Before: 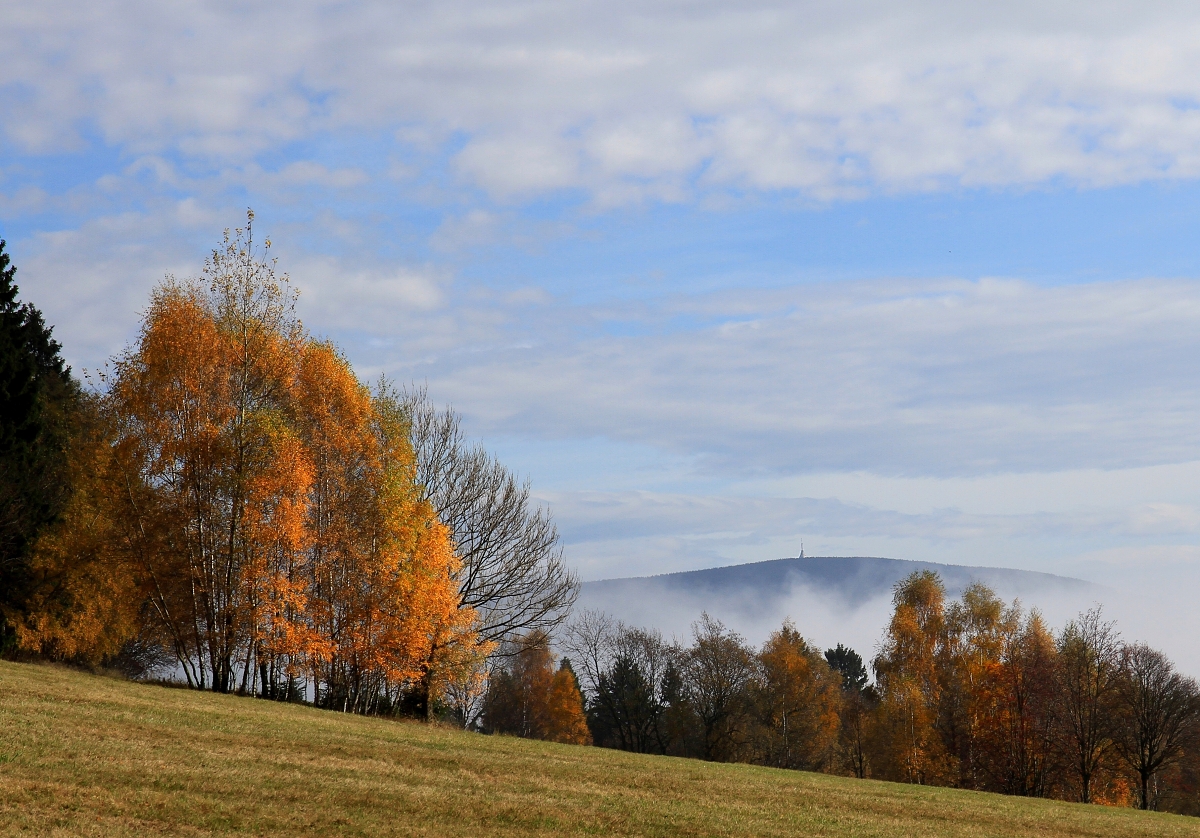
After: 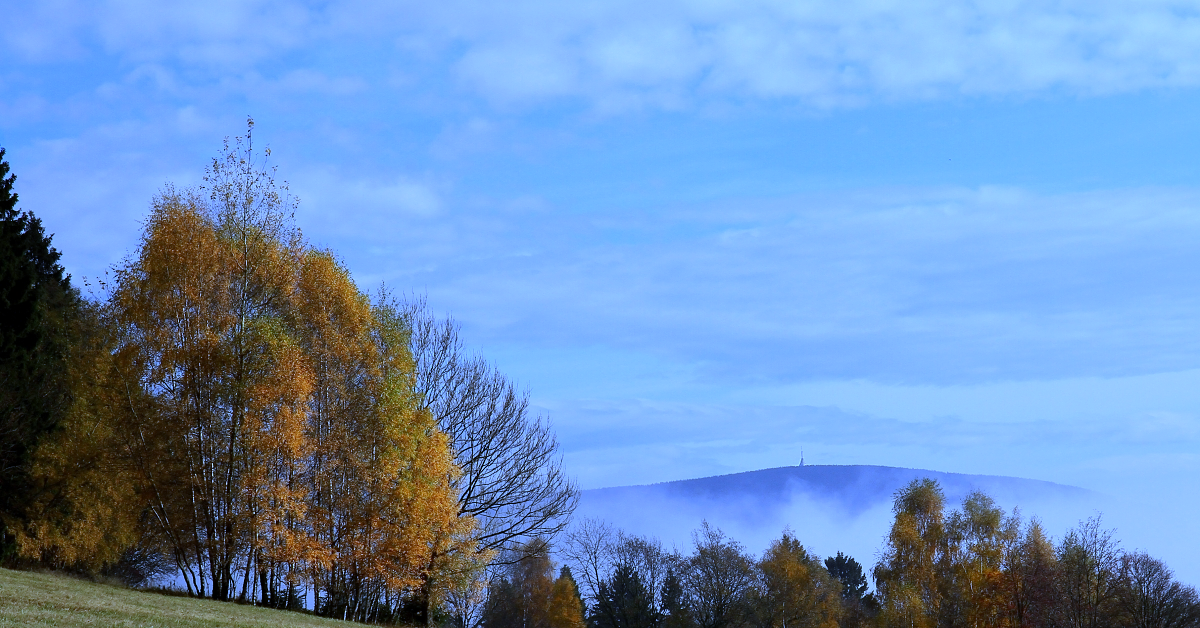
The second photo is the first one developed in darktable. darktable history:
white balance: red 0.766, blue 1.537
crop: top 11.038%, bottom 13.962%
